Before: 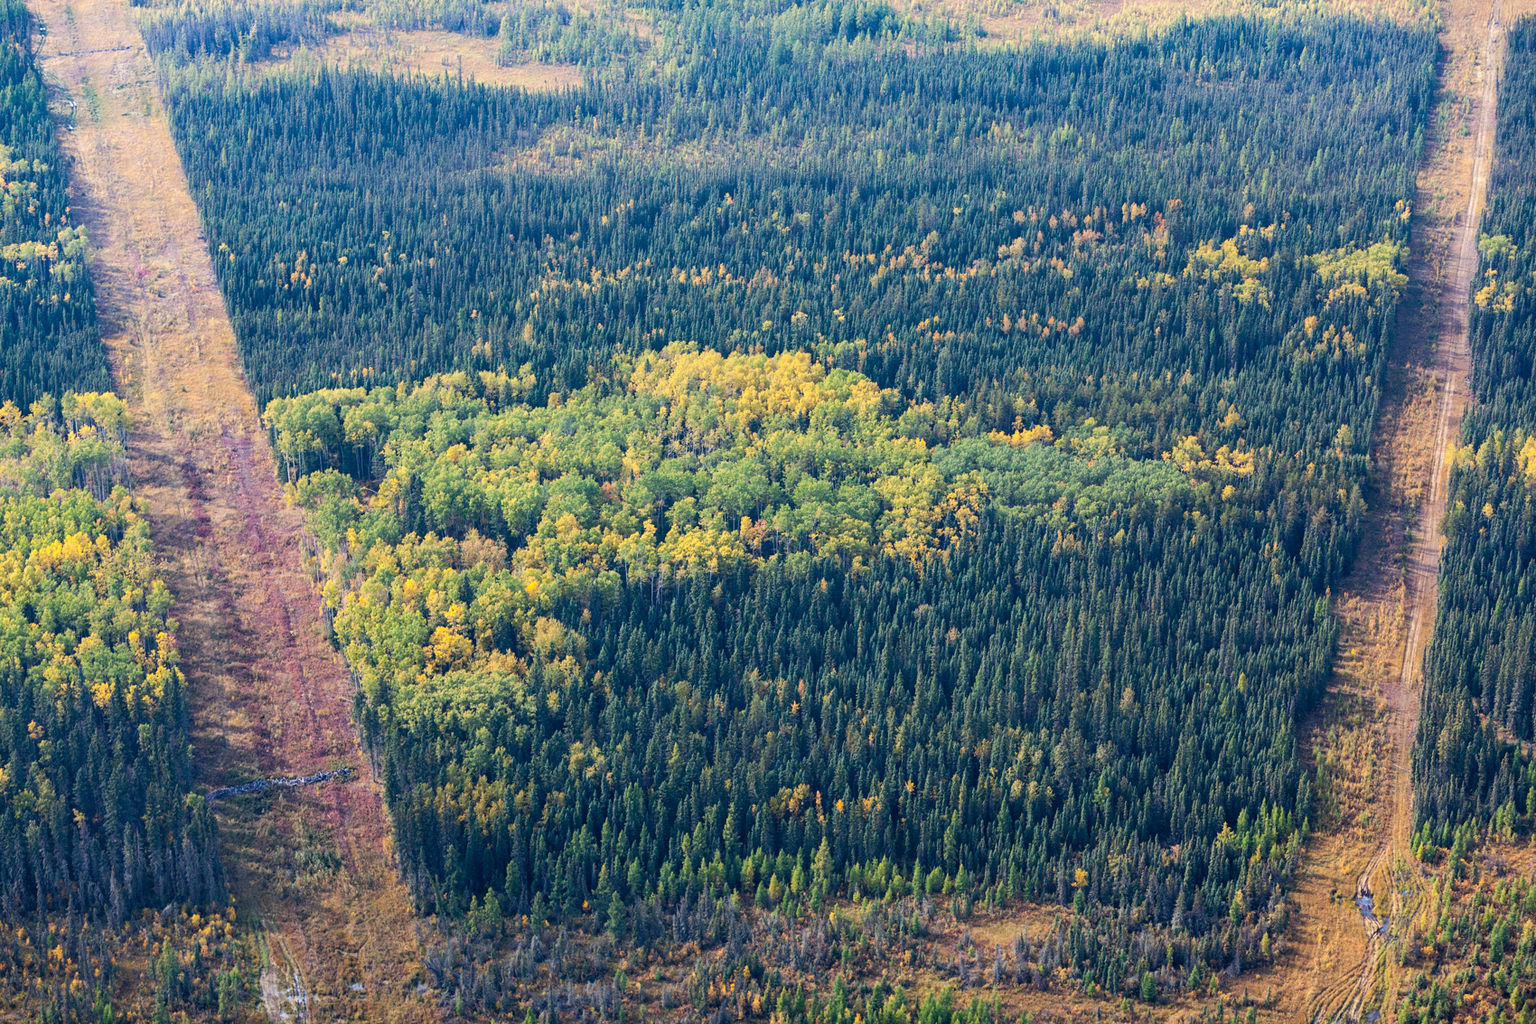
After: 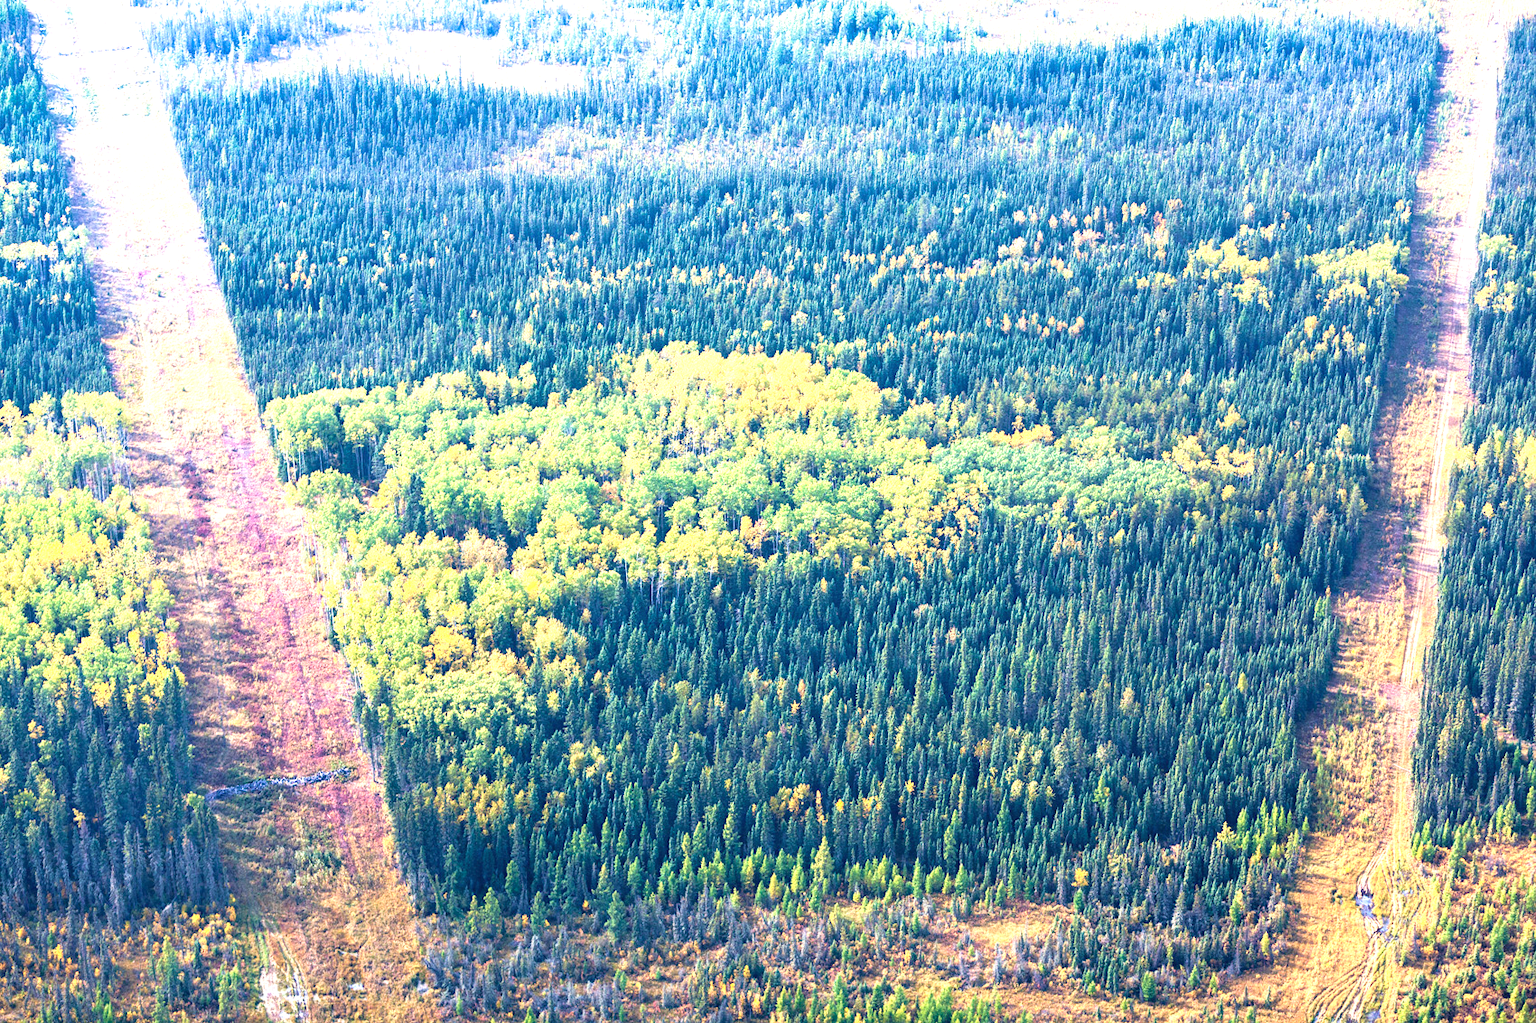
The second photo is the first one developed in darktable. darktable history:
exposure: black level correction 0, exposure 1.45 EV, compensate exposure bias true, compensate highlight preservation false
velvia: on, module defaults
